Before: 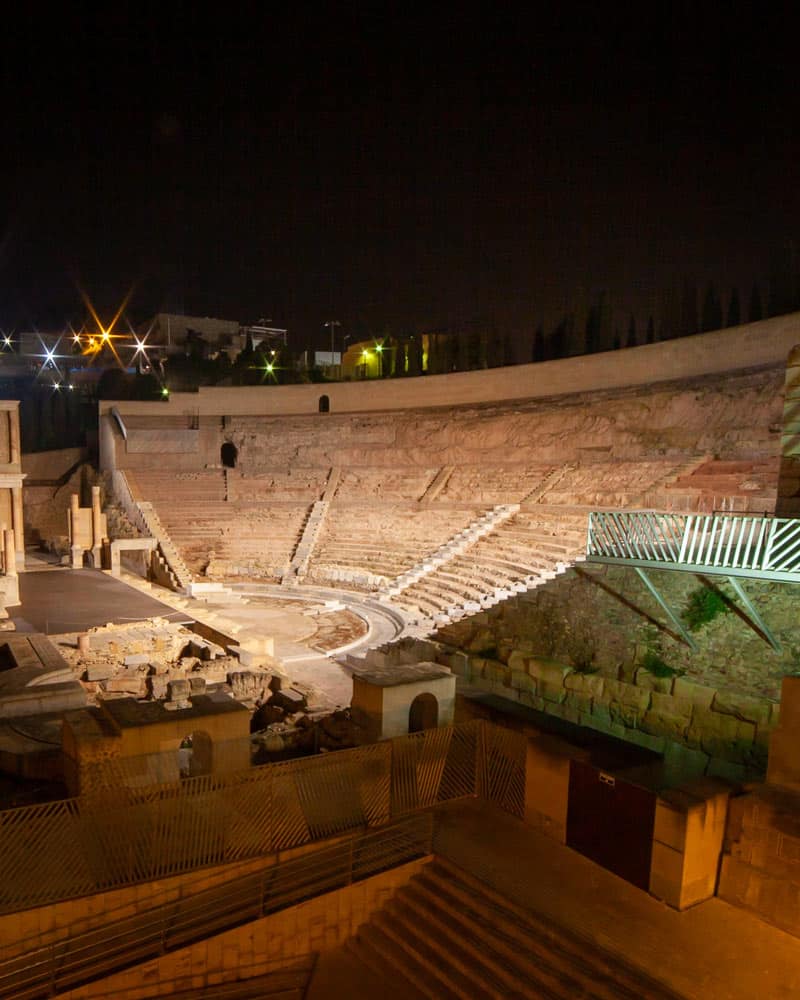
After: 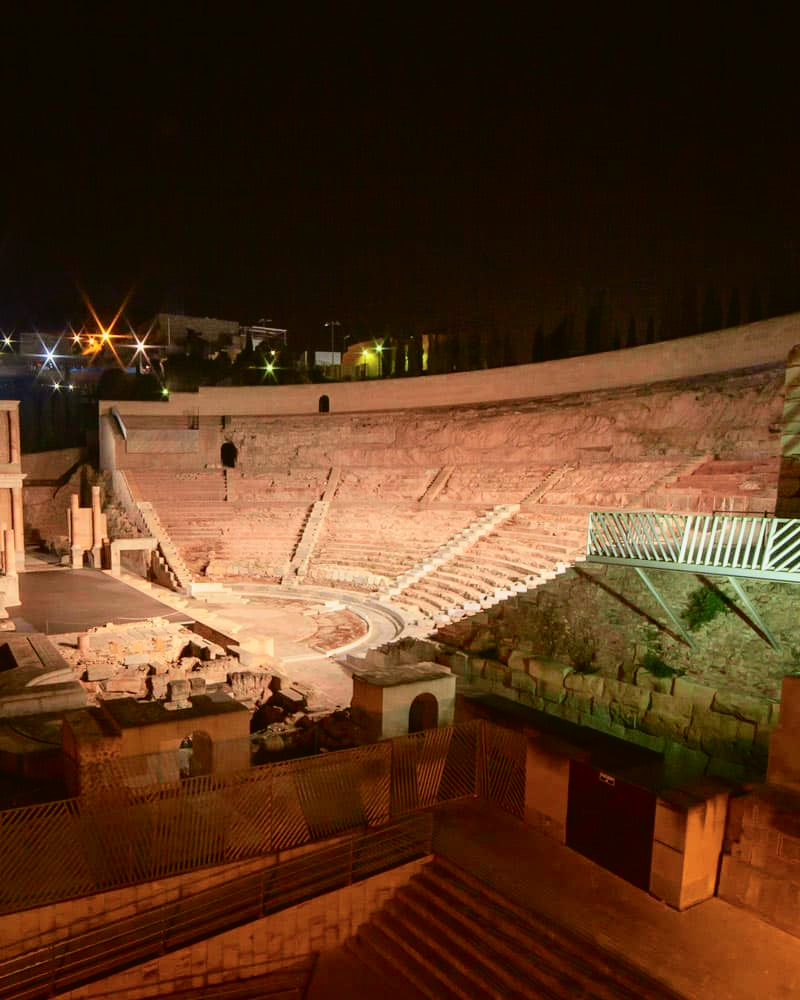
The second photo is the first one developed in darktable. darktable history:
tone curve: curves: ch0 [(0, 0.021) (0.049, 0.044) (0.152, 0.14) (0.328, 0.377) (0.473, 0.543) (0.641, 0.705) (0.868, 0.887) (1, 0.969)]; ch1 [(0, 0) (0.302, 0.331) (0.427, 0.433) (0.472, 0.47) (0.502, 0.503) (0.522, 0.526) (0.564, 0.591) (0.602, 0.632) (0.677, 0.701) (0.859, 0.885) (1, 1)]; ch2 [(0, 0) (0.33, 0.301) (0.447, 0.44) (0.487, 0.496) (0.502, 0.516) (0.535, 0.554) (0.565, 0.598) (0.618, 0.629) (1, 1)], color space Lab, independent channels, preserve colors none
